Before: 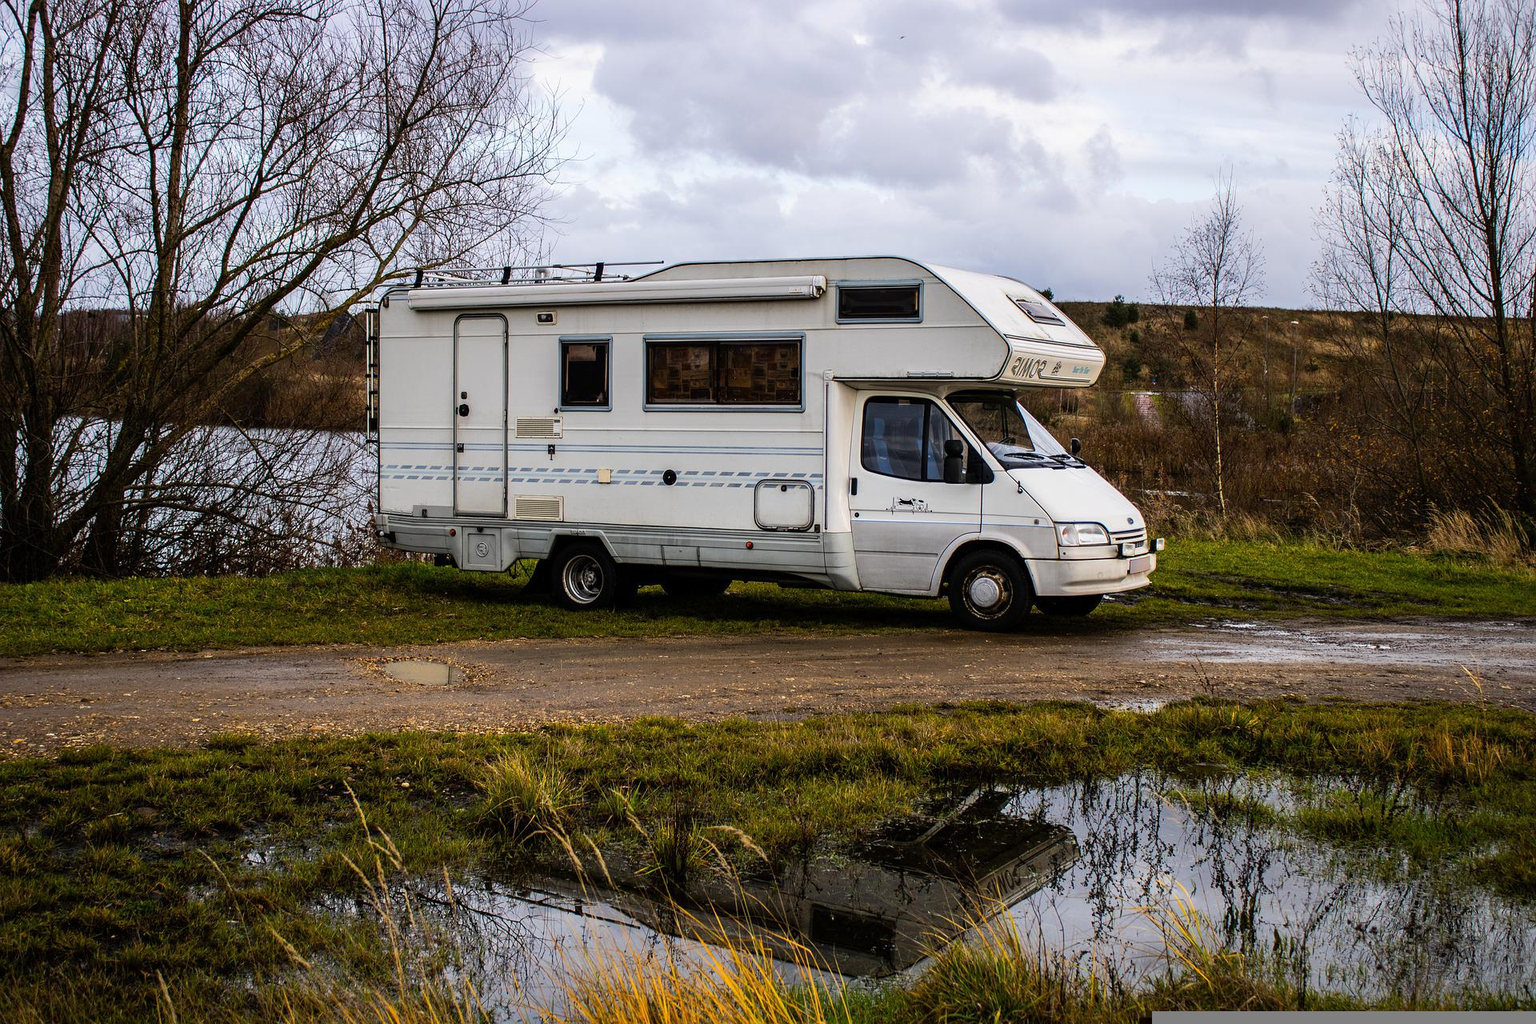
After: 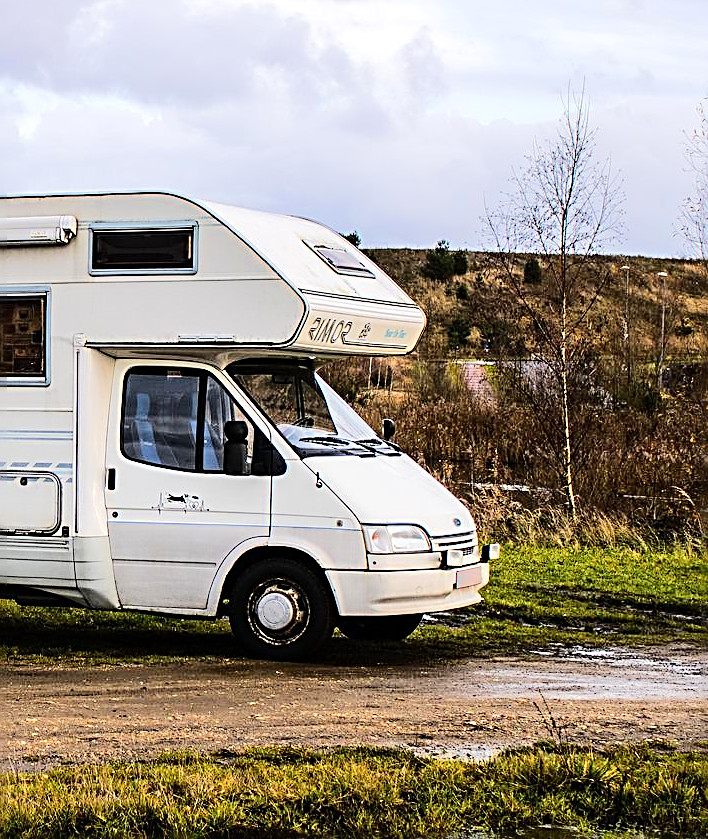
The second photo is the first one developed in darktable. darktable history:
tone equalizer: -7 EV 0.155 EV, -6 EV 0.579 EV, -5 EV 1.16 EV, -4 EV 1.37 EV, -3 EV 1.16 EV, -2 EV 0.6 EV, -1 EV 0.161 EV, edges refinement/feathering 500, mask exposure compensation -1.57 EV, preserve details no
crop and rotate: left 49.833%, top 10.089%, right 13.272%, bottom 24.339%
sharpen: radius 2.713, amount 0.666
